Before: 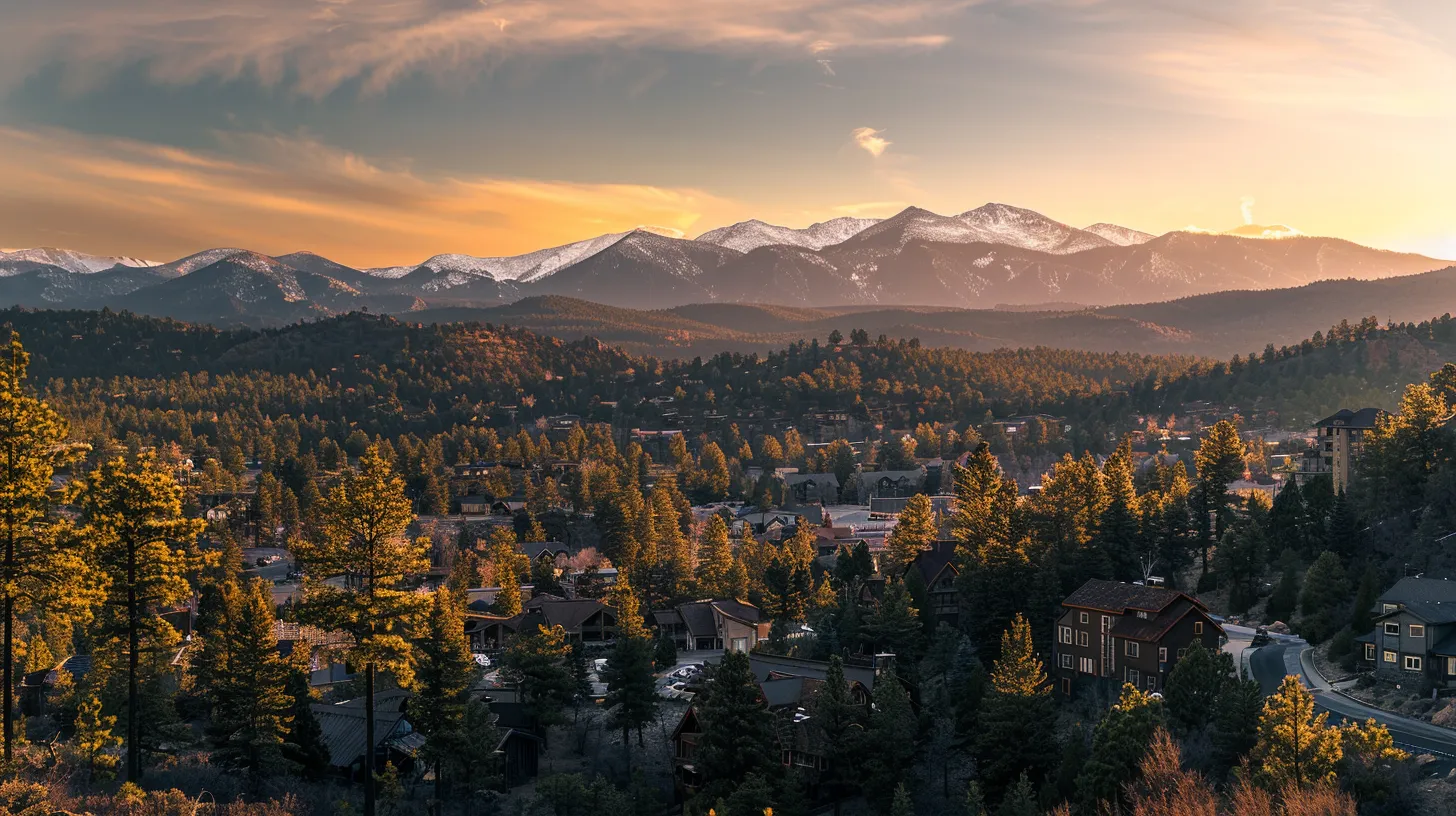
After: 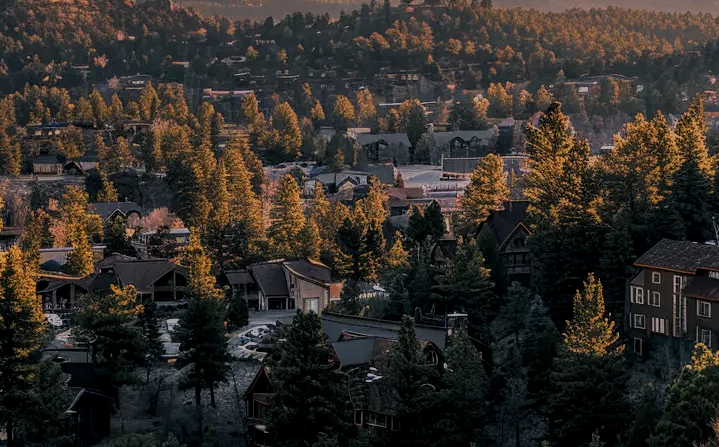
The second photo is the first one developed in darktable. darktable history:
tone equalizer: edges refinement/feathering 500, mask exposure compensation -1.57 EV, preserve details no
crop: left 29.442%, top 41.678%, right 21.172%, bottom 3.469%
local contrast: on, module defaults
filmic rgb: black relative exposure -13.15 EV, white relative exposure 4.01 EV, target white luminance 85.018%, hardness 6.29, latitude 41.37%, contrast 0.864, shadows ↔ highlights balance 8.06%
